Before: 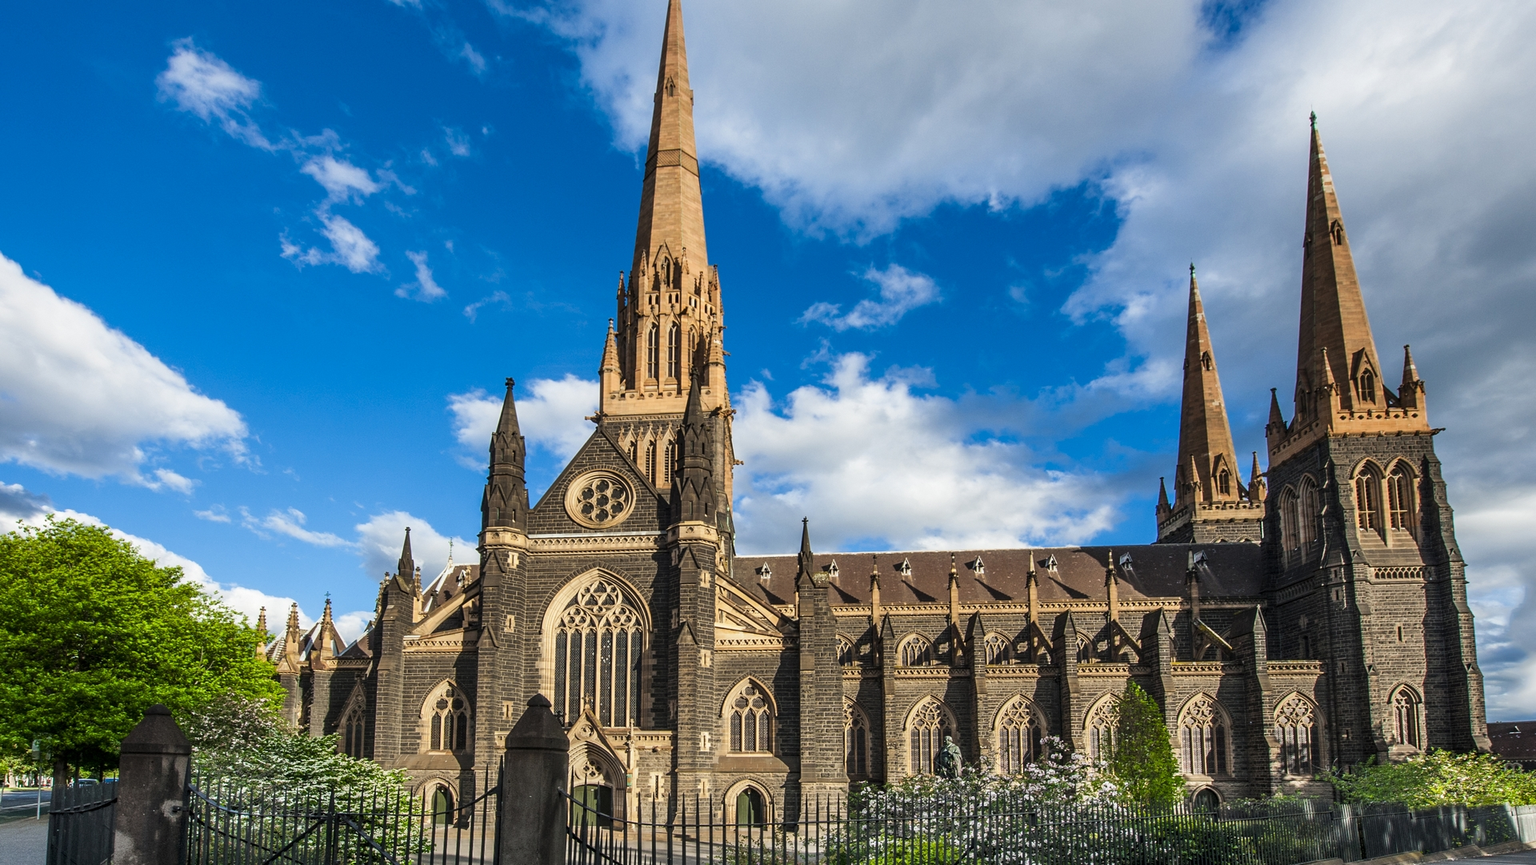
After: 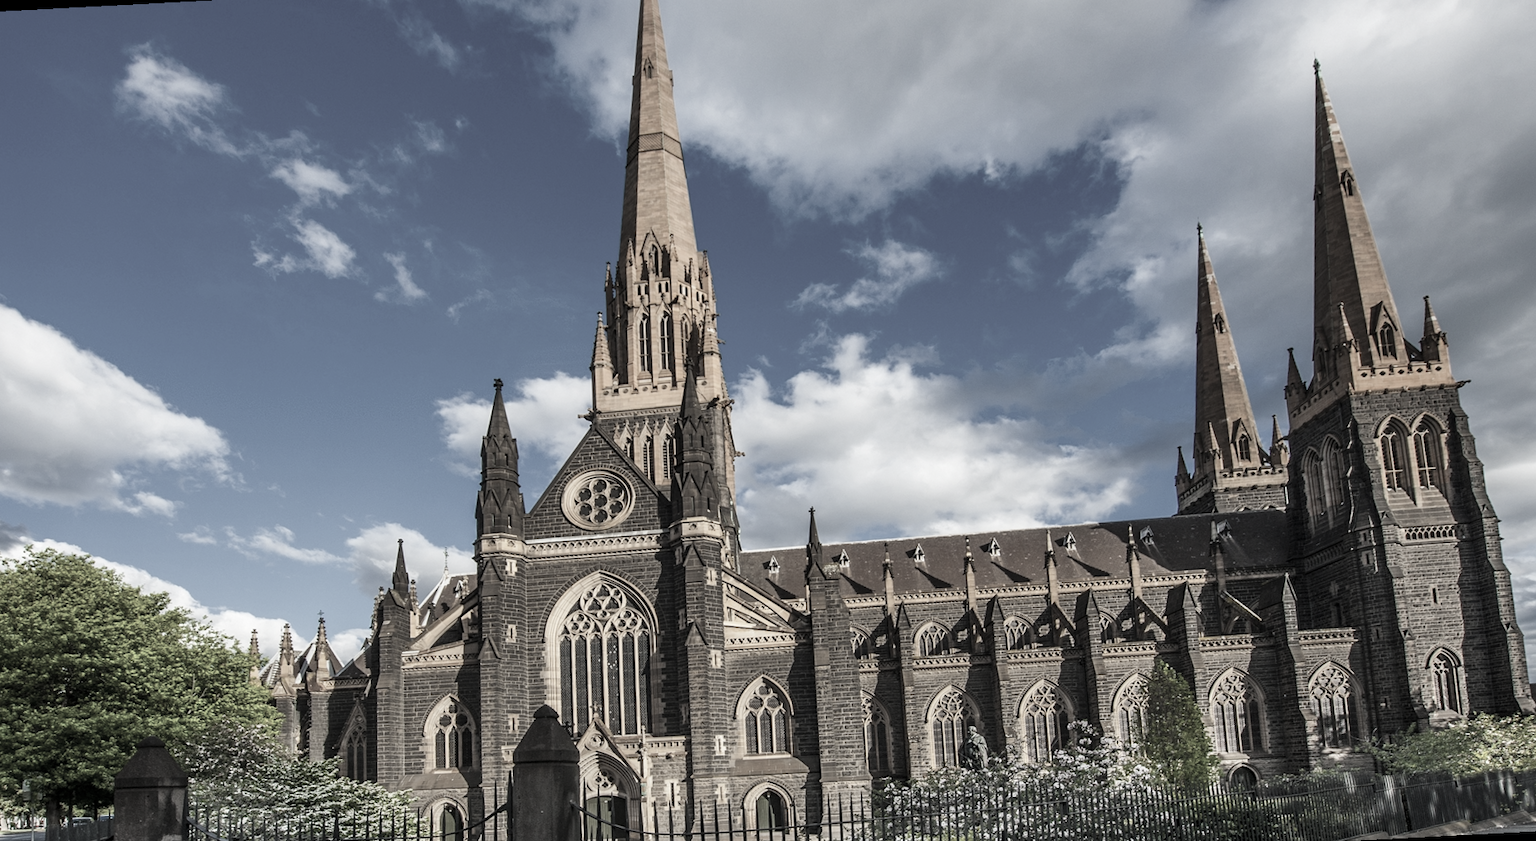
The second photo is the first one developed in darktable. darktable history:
rotate and perspective: rotation -3°, crop left 0.031, crop right 0.968, crop top 0.07, crop bottom 0.93
color zones: curves: ch1 [(0, 0.153) (0.143, 0.15) (0.286, 0.151) (0.429, 0.152) (0.571, 0.152) (0.714, 0.151) (0.857, 0.151) (1, 0.153)]
